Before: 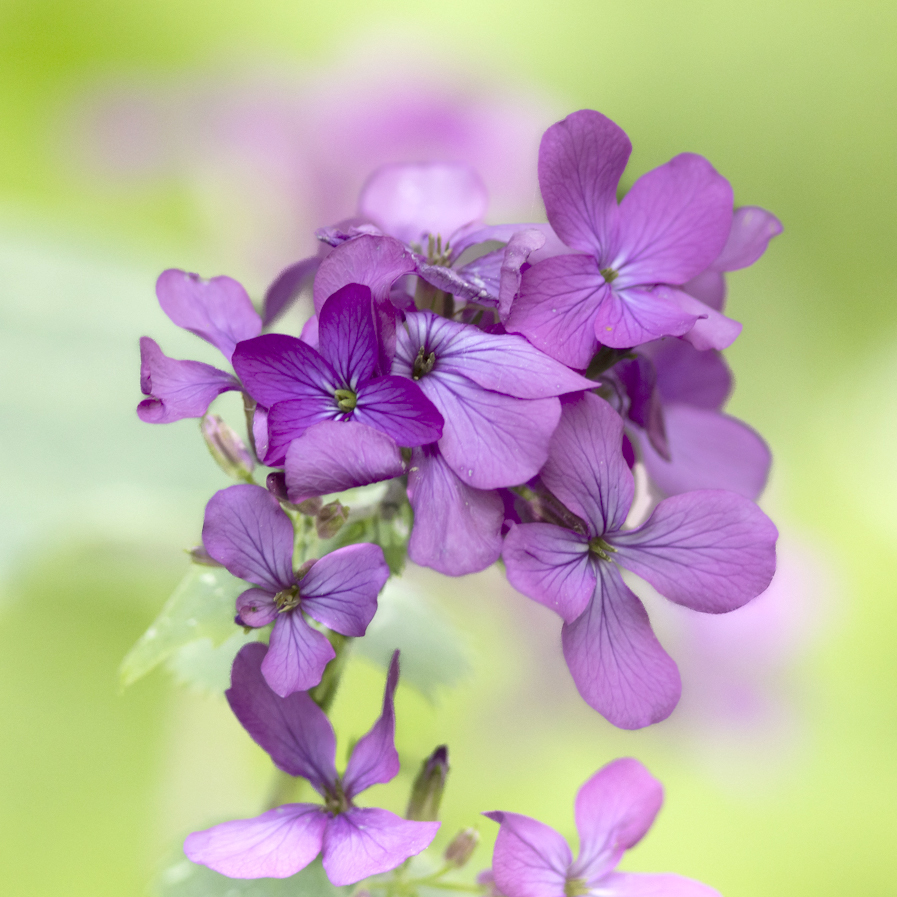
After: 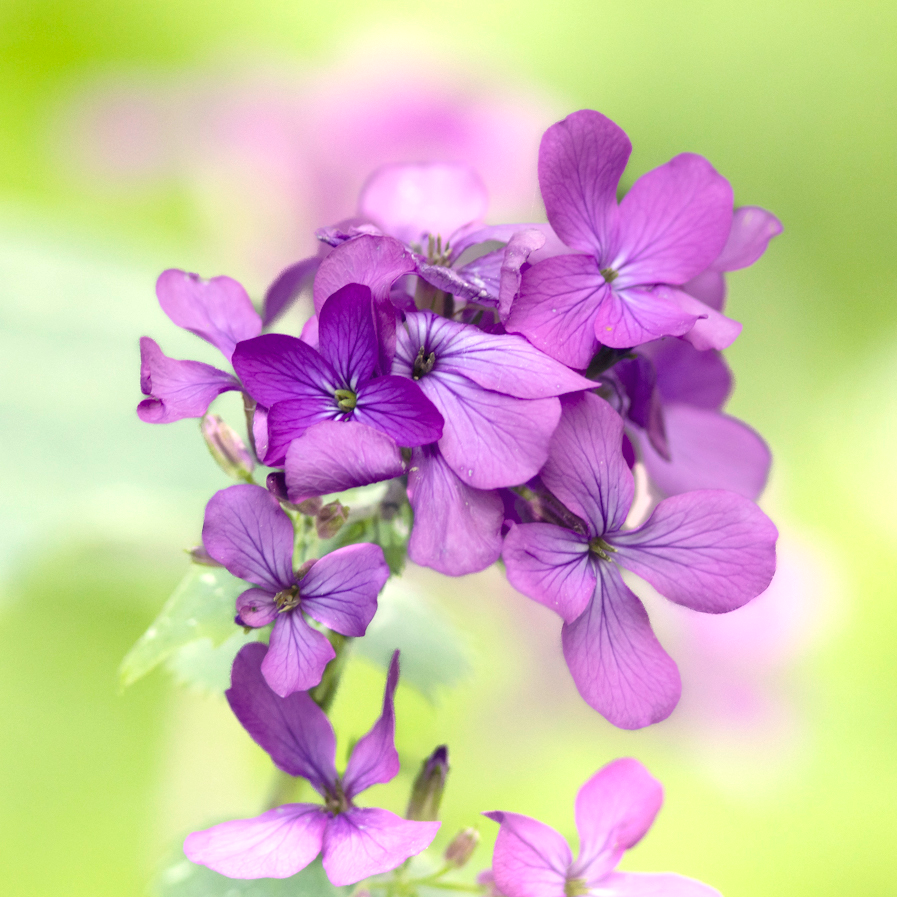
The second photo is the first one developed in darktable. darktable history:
color balance rgb: shadows lift › luminance 0.49%, shadows lift › chroma 6.83%, shadows lift › hue 300.29°, power › hue 208.98°, highlights gain › luminance 20.24%, highlights gain › chroma 2.73%, highlights gain › hue 173.85°, perceptual saturation grading › global saturation 18.05%
color correction: highlights a* 14.46, highlights b* 5.85, shadows a* -5.53, shadows b* -15.24, saturation 0.85
